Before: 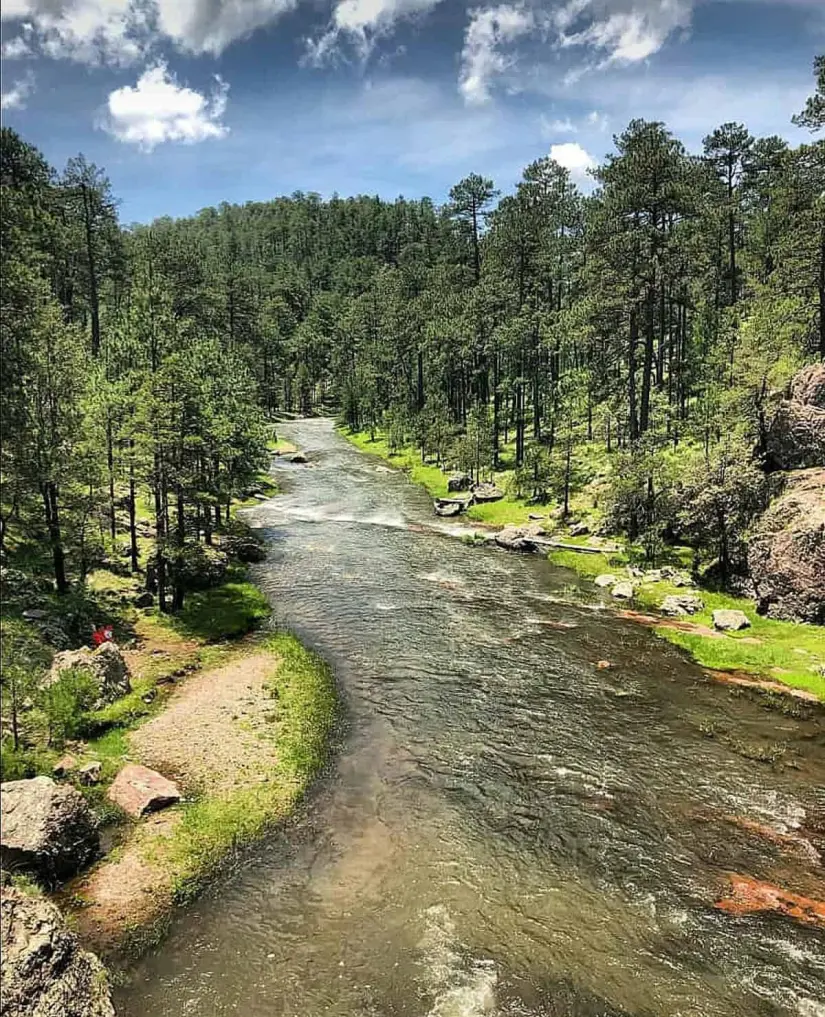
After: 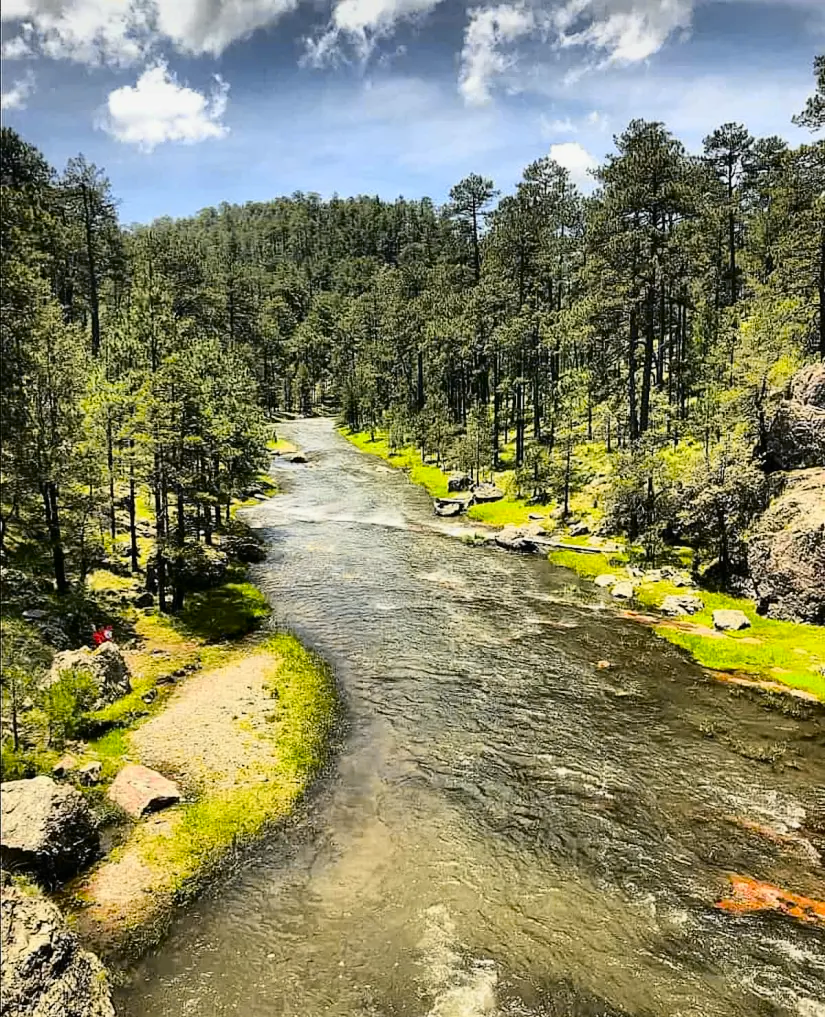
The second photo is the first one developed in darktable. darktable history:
tone curve: curves: ch0 [(0, 0) (0.136, 0.084) (0.346, 0.366) (0.489, 0.559) (0.66, 0.748) (0.849, 0.902) (1, 0.974)]; ch1 [(0, 0) (0.353, 0.344) (0.45, 0.46) (0.498, 0.498) (0.521, 0.512) (0.563, 0.559) (0.592, 0.605) (0.641, 0.673) (1, 1)]; ch2 [(0, 0) (0.333, 0.346) (0.375, 0.375) (0.424, 0.43) (0.476, 0.492) (0.502, 0.502) (0.524, 0.531) (0.579, 0.61) (0.612, 0.644) (0.641, 0.722) (1, 1)], color space Lab, independent channels, preserve colors none
